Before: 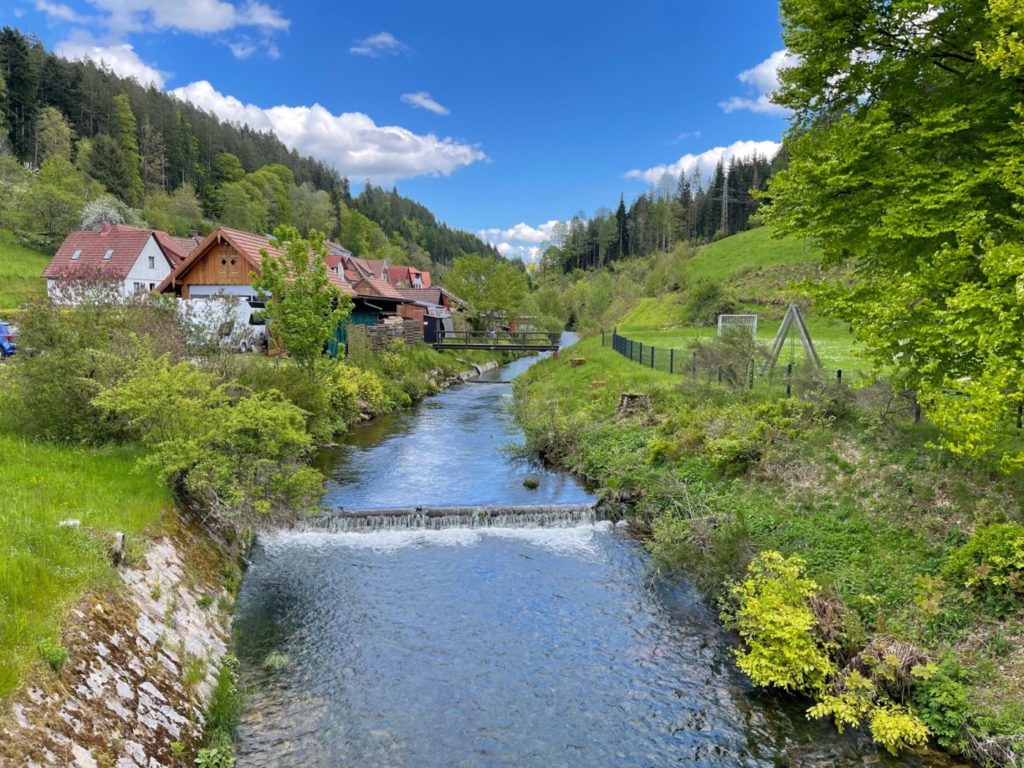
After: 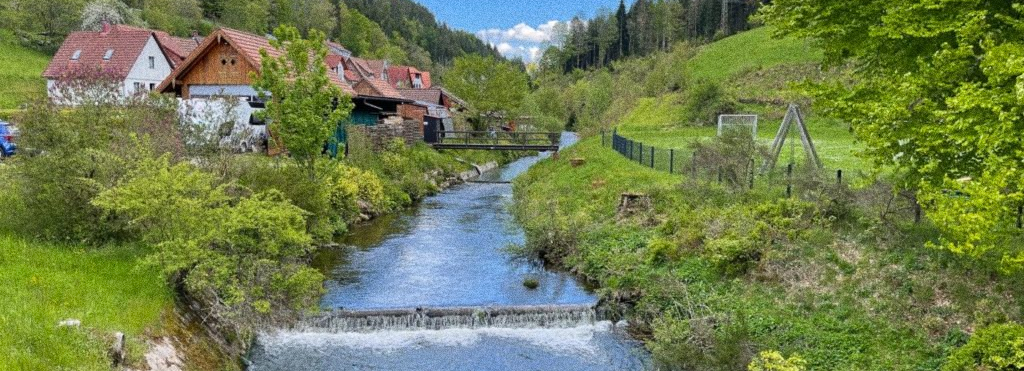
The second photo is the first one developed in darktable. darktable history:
crop and rotate: top 26.056%, bottom 25.543%
grain: coarseness 0.09 ISO, strength 40%
